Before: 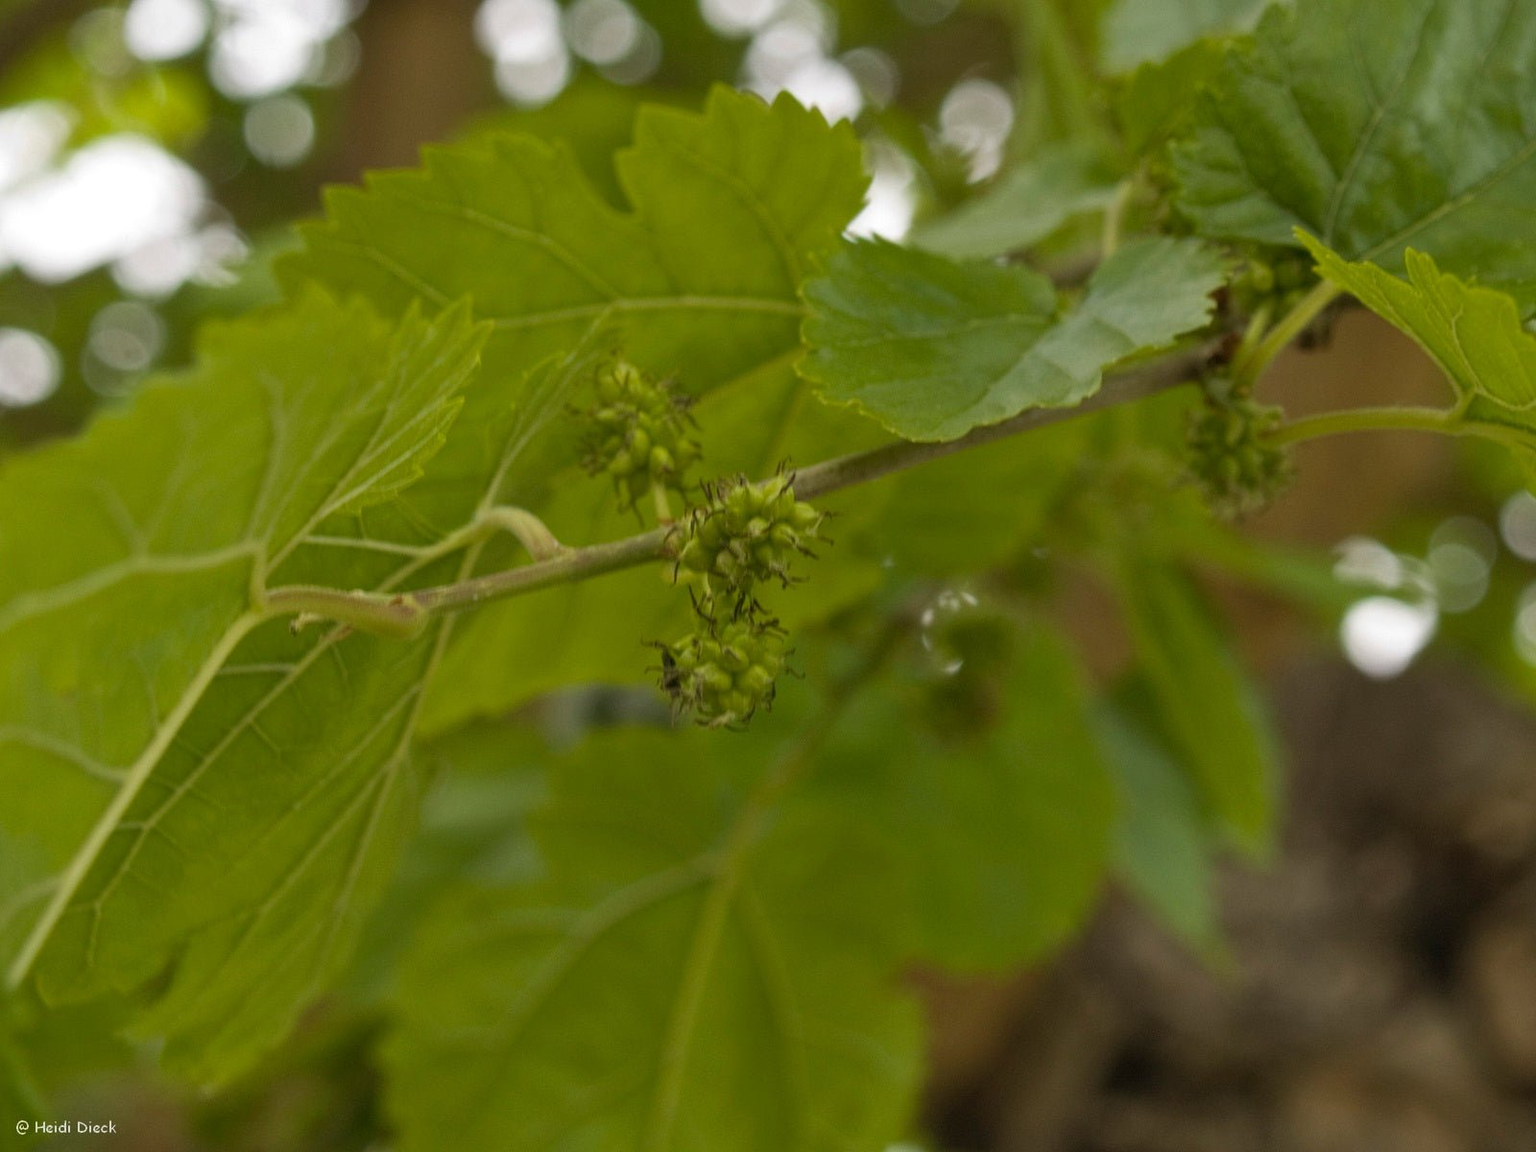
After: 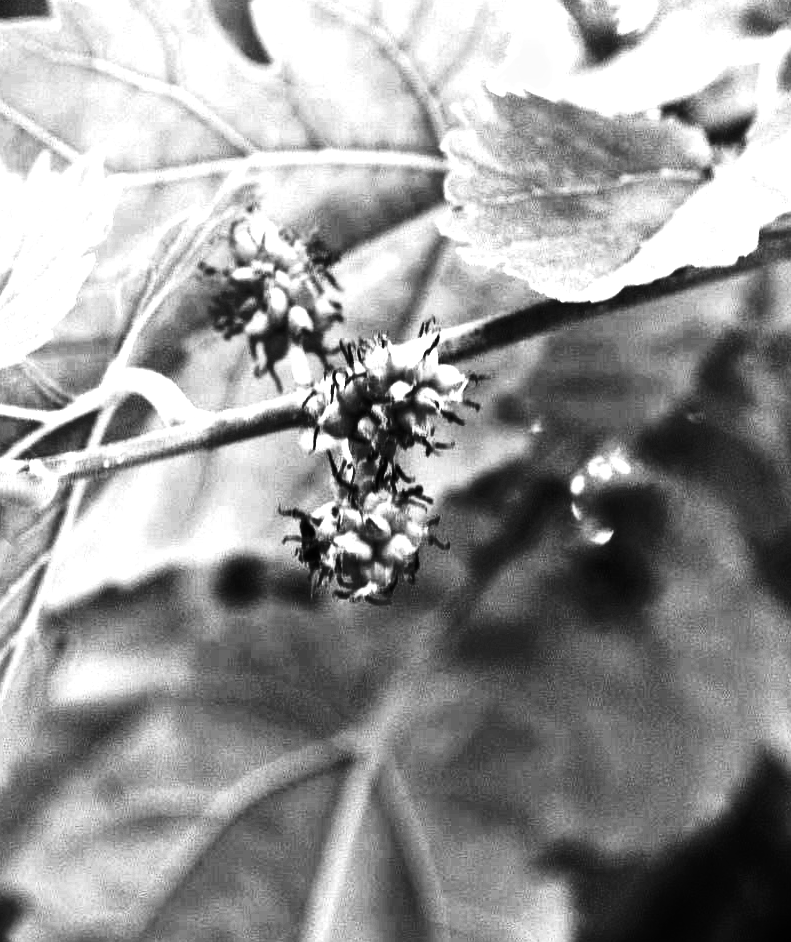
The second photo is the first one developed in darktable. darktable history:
contrast brightness saturation: contrast 0.22, brightness -0.19, saturation 0.24
rgb curve: curves: ch0 [(0, 0) (0.21, 0.15) (0.24, 0.21) (0.5, 0.75) (0.75, 0.96) (0.89, 0.99) (1, 1)]; ch1 [(0, 0.02) (0.21, 0.13) (0.25, 0.2) (0.5, 0.67) (0.75, 0.9) (0.89, 0.97) (1, 1)]; ch2 [(0, 0.02) (0.21, 0.13) (0.25, 0.2) (0.5, 0.67) (0.75, 0.9) (0.89, 0.97) (1, 1)], compensate middle gray true
monochrome: a 32, b 64, size 2.3
velvia: strength 32%, mid-tones bias 0.2
crop and rotate: angle 0.02°, left 24.353%, top 13.219%, right 26.156%, bottom 8.224%
color zones: curves: ch0 [(0, 0.473) (0.001, 0.473) (0.226, 0.548) (0.4, 0.589) (0.525, 0.54) (0.728, 0.403) (0.999, 0.473) (1, 0.473)]; ch1 [(0, 0.619) (0.001, 0.619) (0.234, 0.388) (0.4, 0.372) (0.528, 0.422) (0.732, 0.53) (0.999, 0.619) (1, 0.619)]; ch2 [(0, 0.547) (0.001, 0.547) (0.226, 0.45) (0.4, 0.525) (0.525, 0.585) (0.8, 0.511) (0.999, 0.547) (1, 0.547)]
rgb levels: mode RGB, independent channels, levels [[0, 0.474, 1], [0, 0.5, 1], [0, 0.5, 1]]
tone equalizer: -8 EV -1.08 EV, -7 EV -1.01 EV, -6 EV -0.867 EV, -5 EV -0.578 EV, -3 EV 0.578 EV, -2 EV 0.867 EV, -1 EV 1.01 EV, +0 EV 1.08 EV, edges refinement/feathering 500, mask exposure compensation -1.57 EV, preserve details no
